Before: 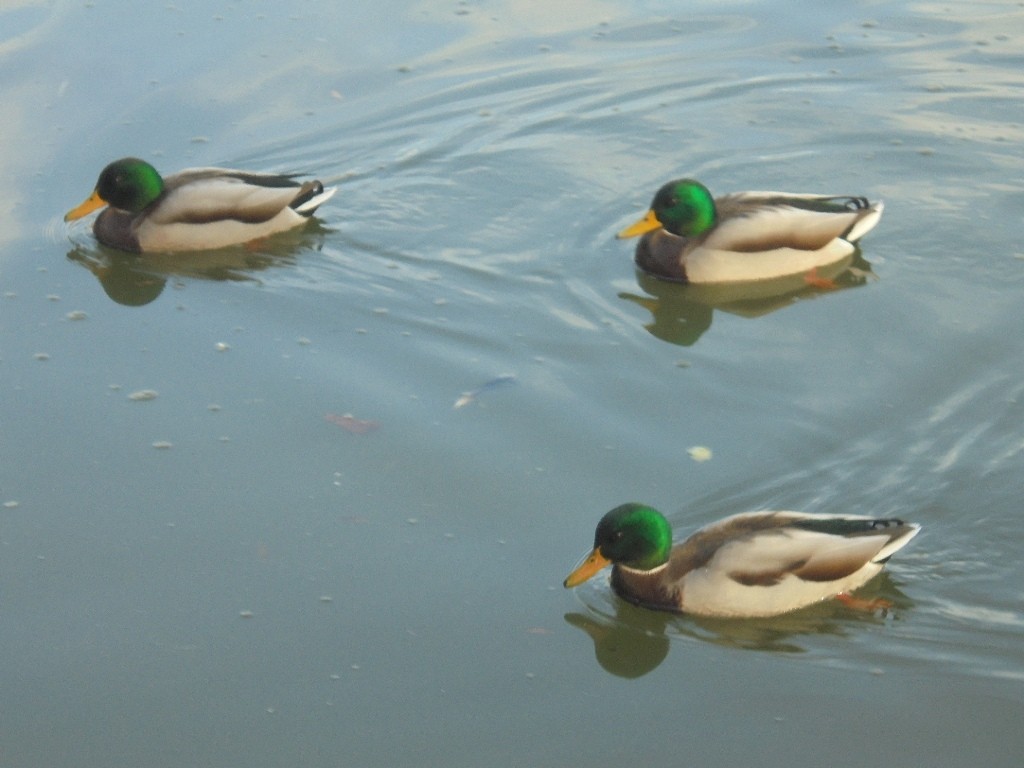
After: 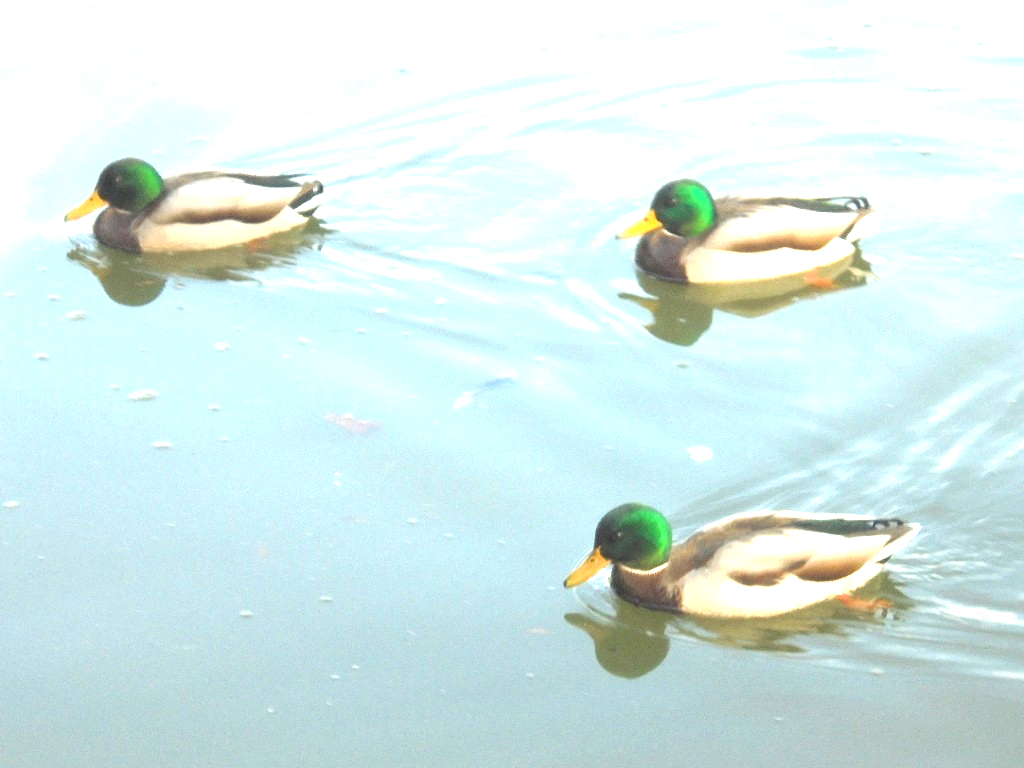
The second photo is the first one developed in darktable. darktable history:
exposure: black level correction 0, exposure 1.686 EV, compensate highlight preservation false
